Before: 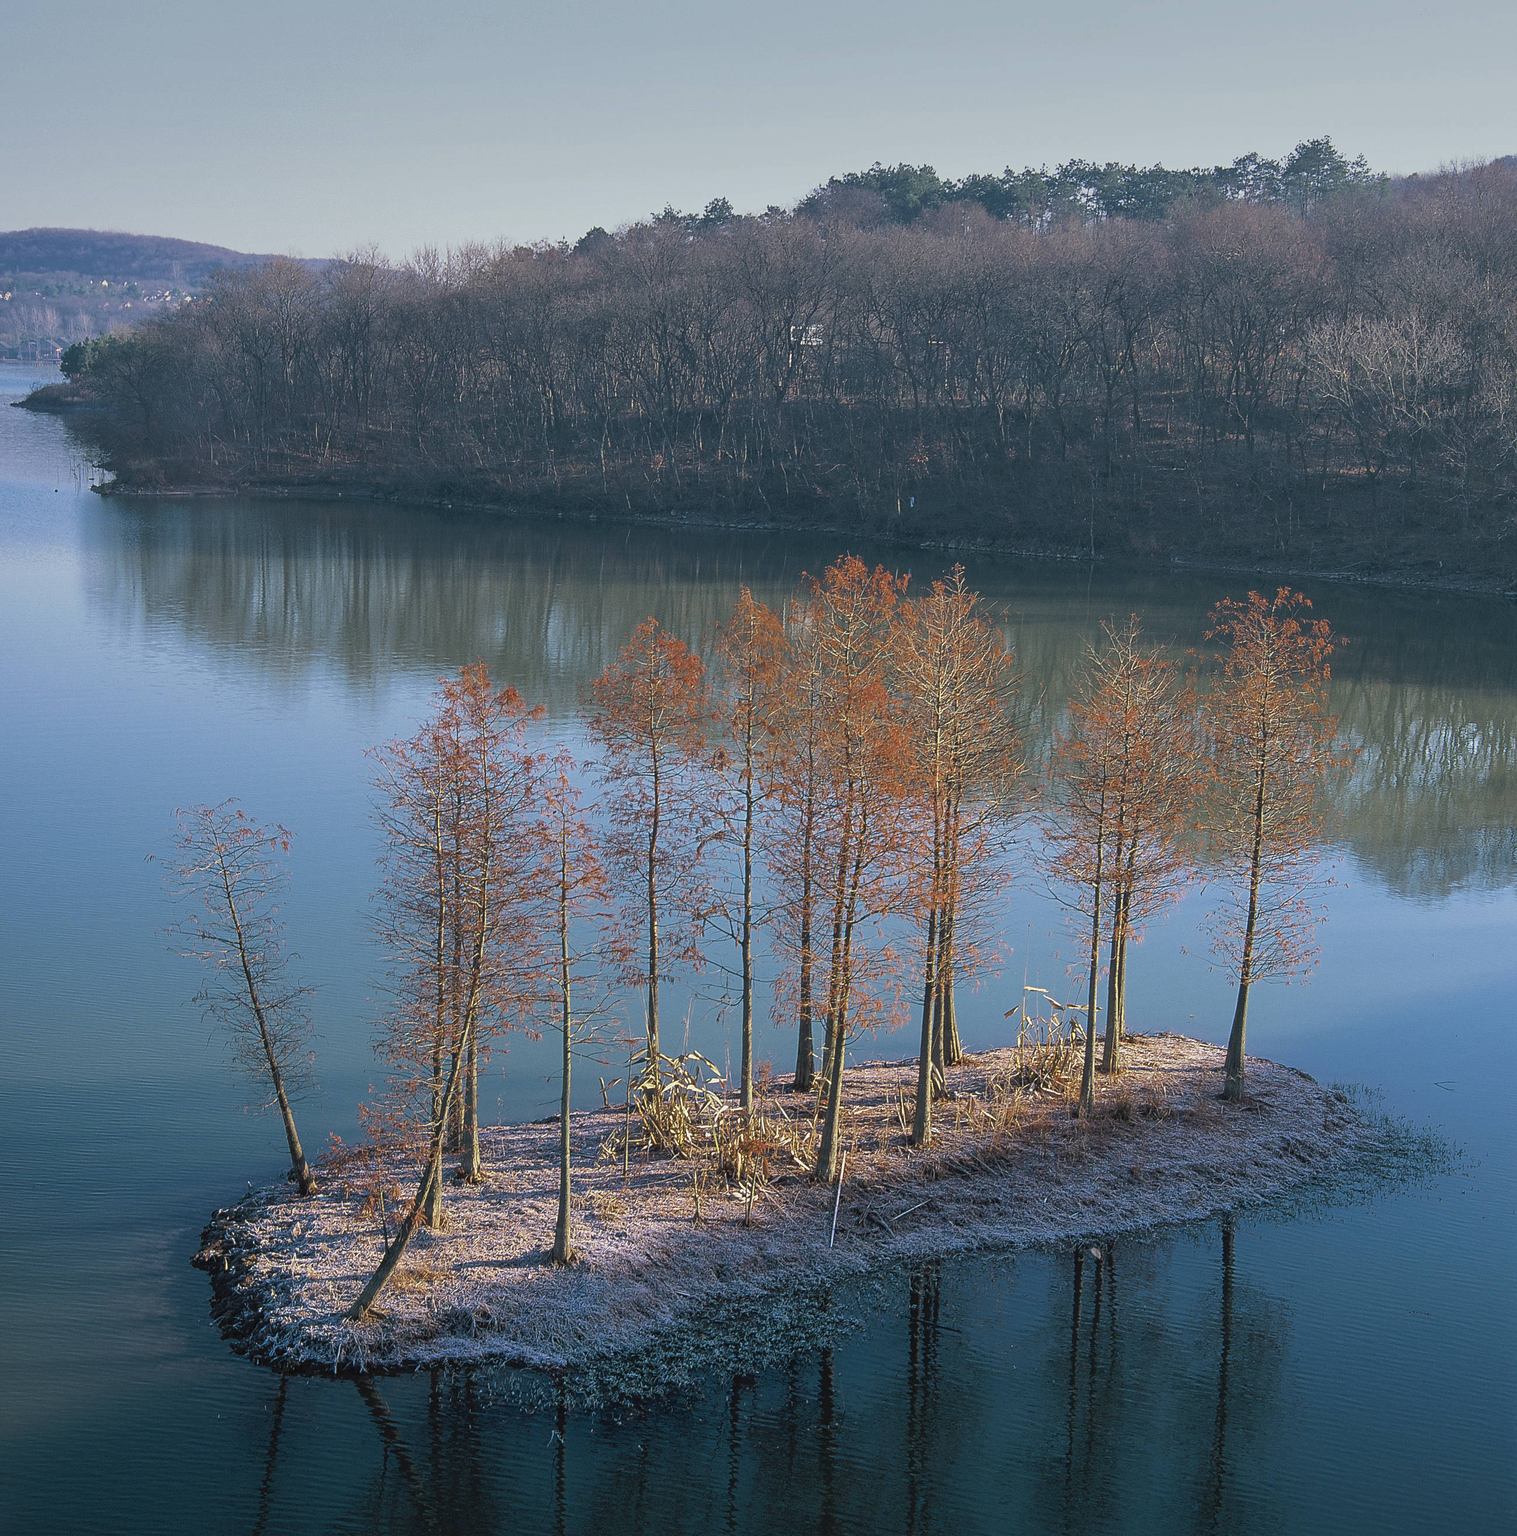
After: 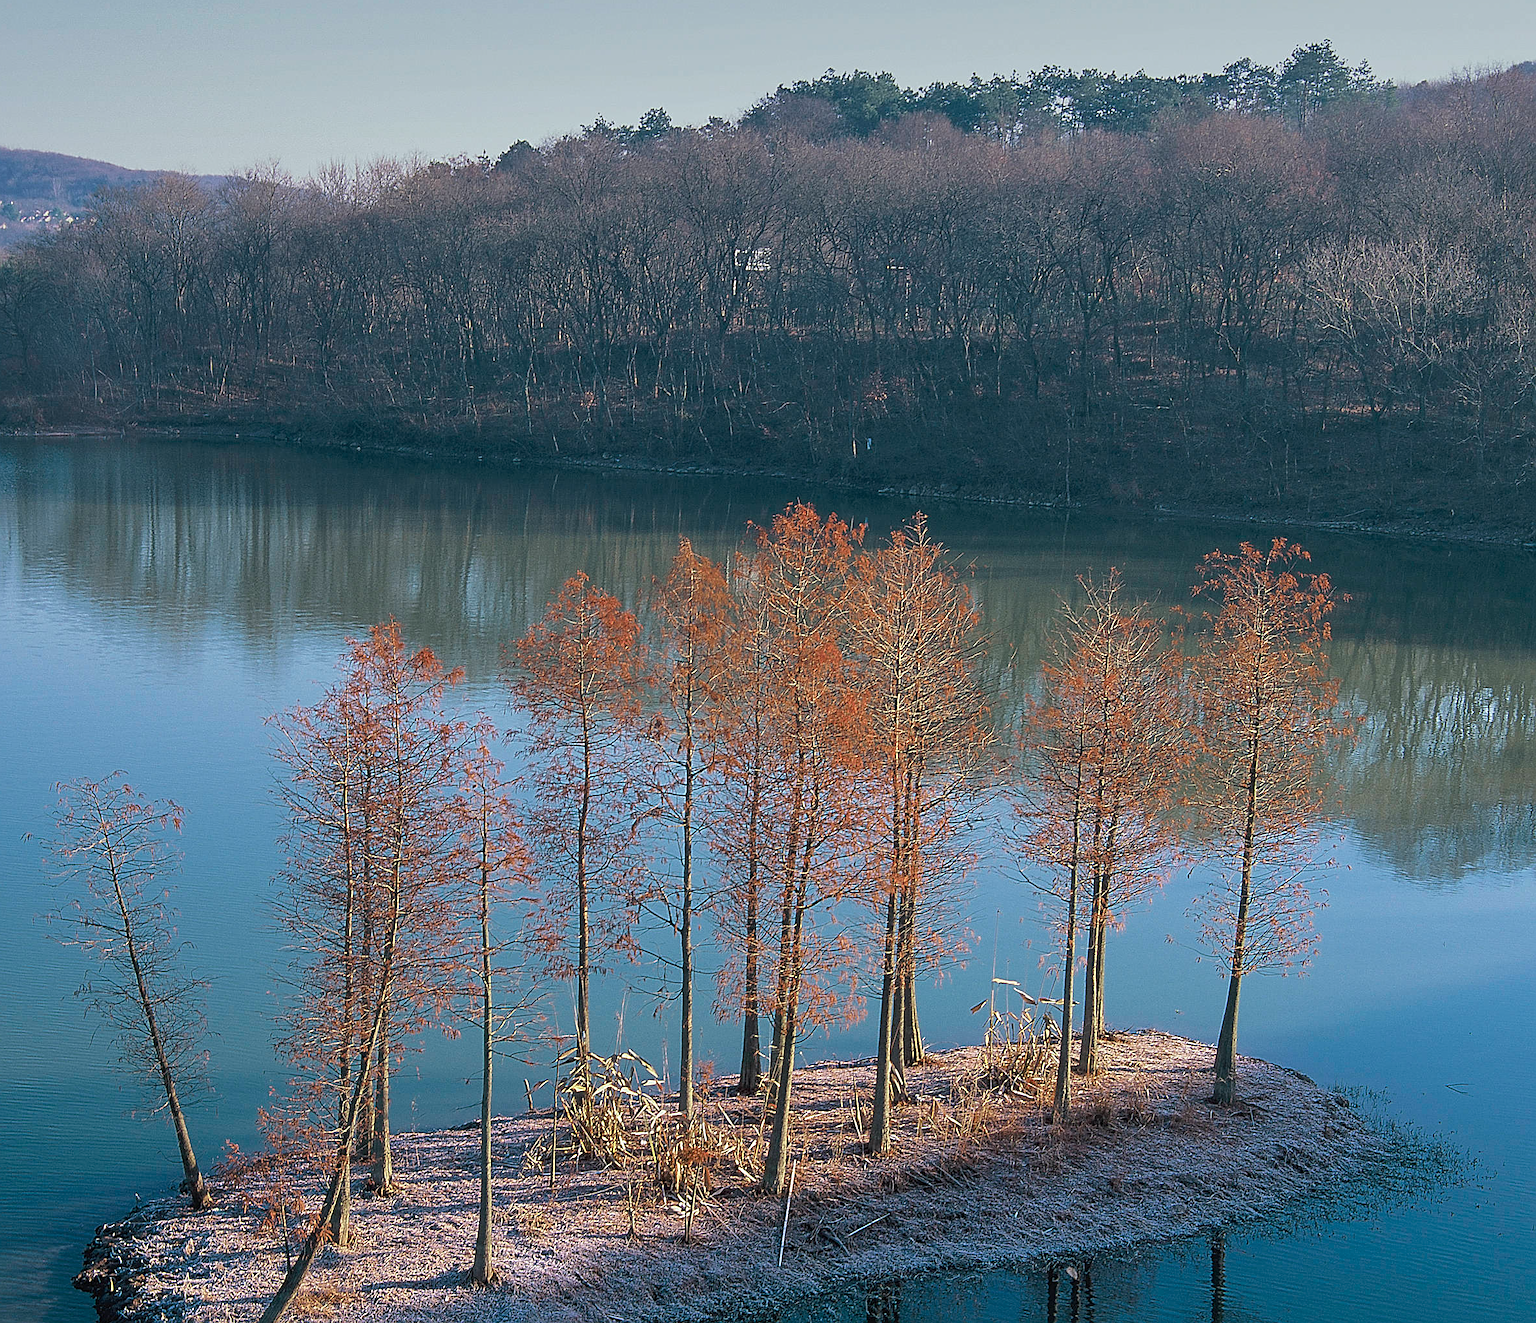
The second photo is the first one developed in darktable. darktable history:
exposure: compensate highlight preservation false
crop: left 8.281%, top 6.55%, bottom 15.372%
sharpen: on, module defaults
